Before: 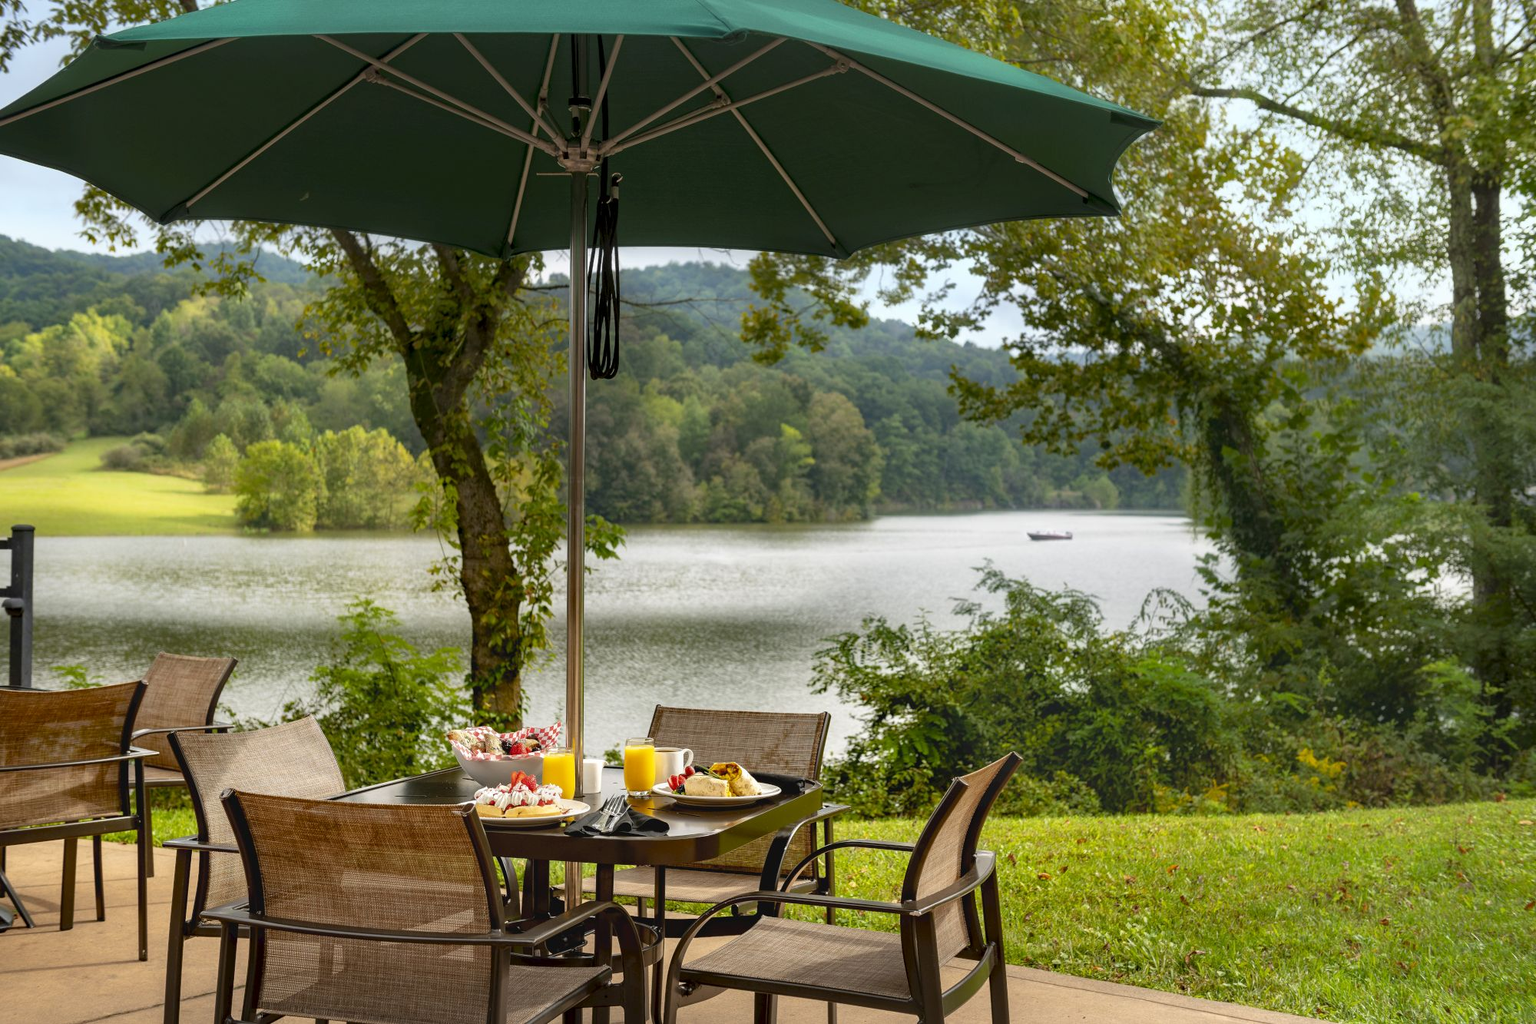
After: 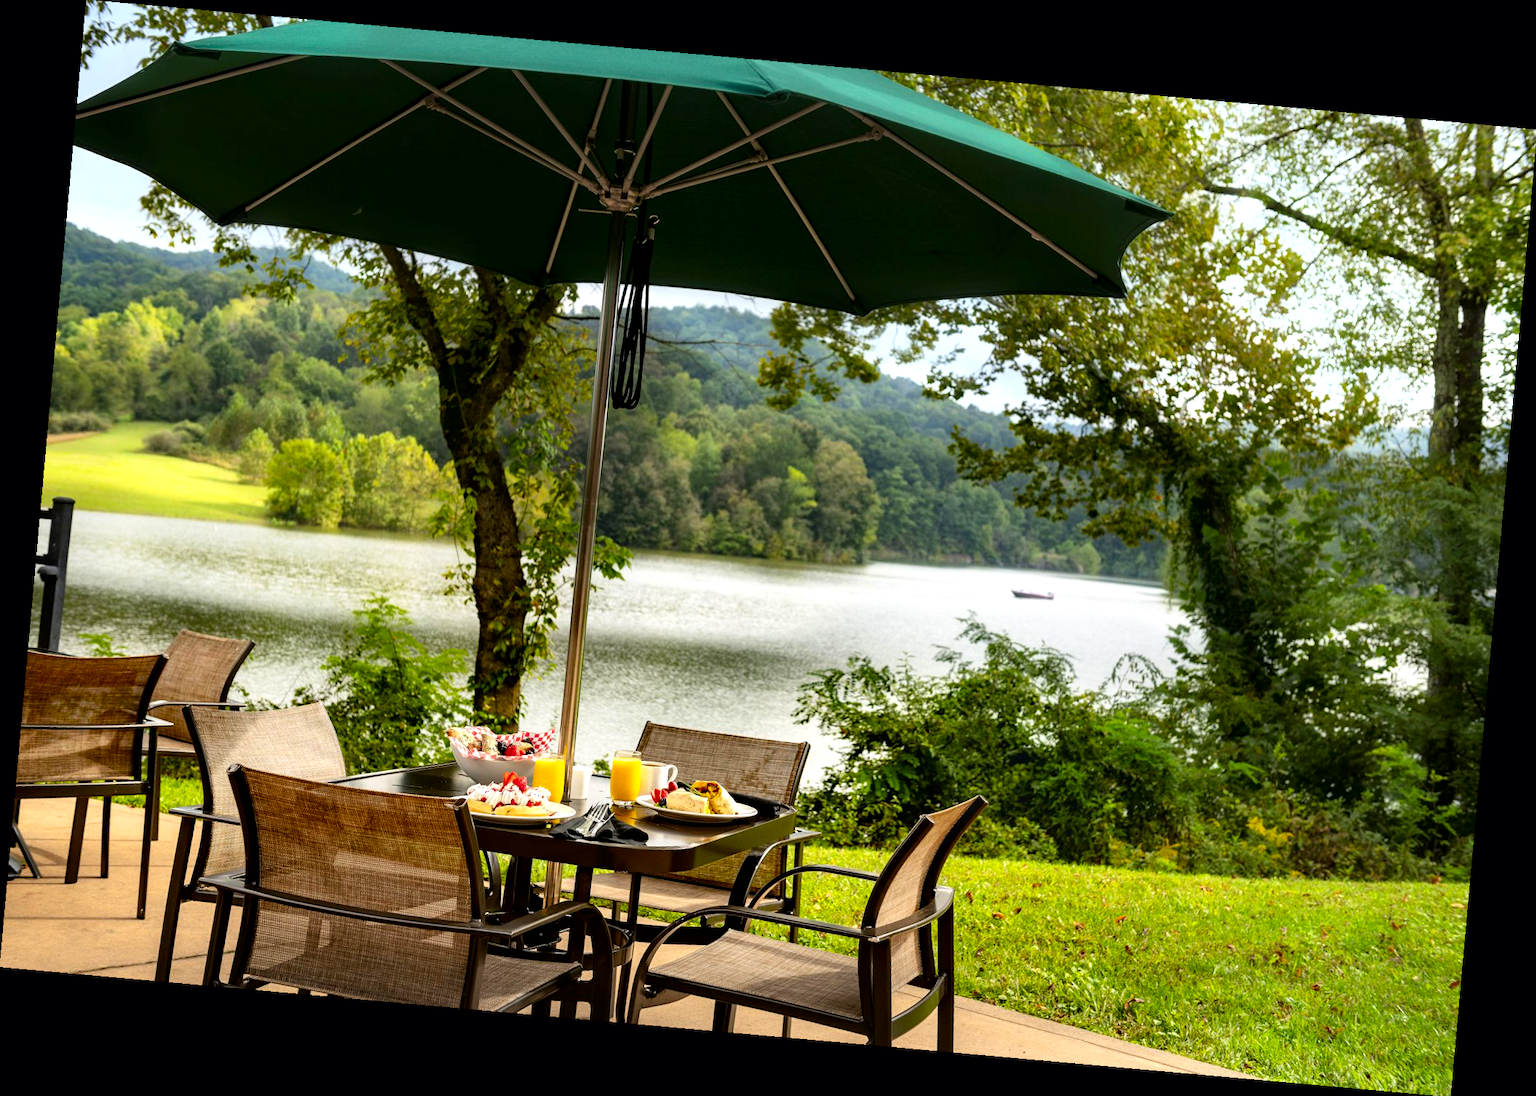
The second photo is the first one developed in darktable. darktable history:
rotate and perspective: rotation 5.12°, automatic cropping off
filmic rgb: black relative exposure -7.15 EV, white relative exposure 5.36 EV, hardness 3.02, color science v6 (2022)
contrast brightness saturation: contrast 0.07, brightness -0.13, saturation 0.06
levels: levels [0, 0.374, 0.749]
